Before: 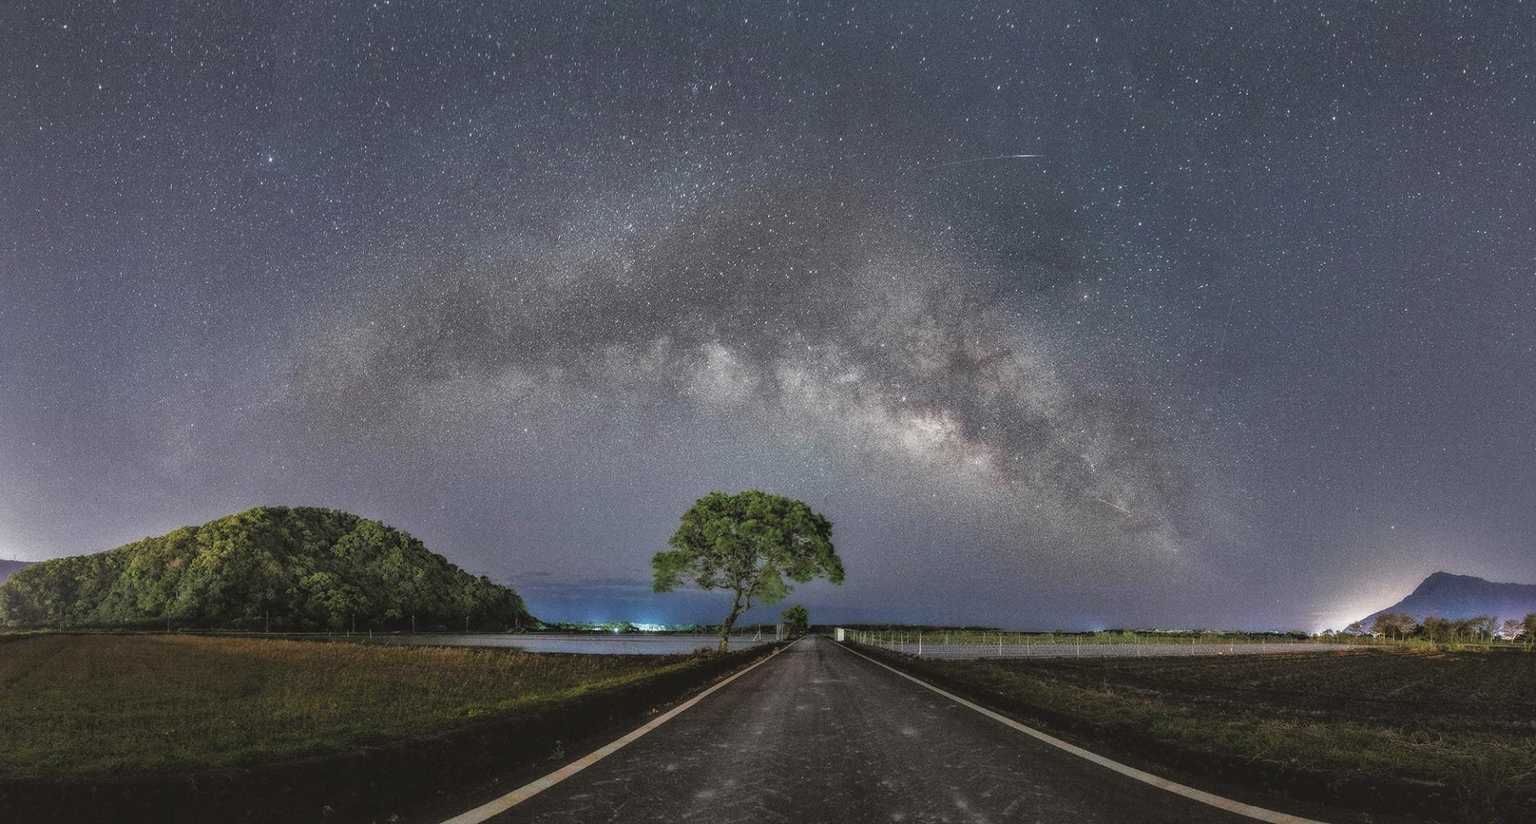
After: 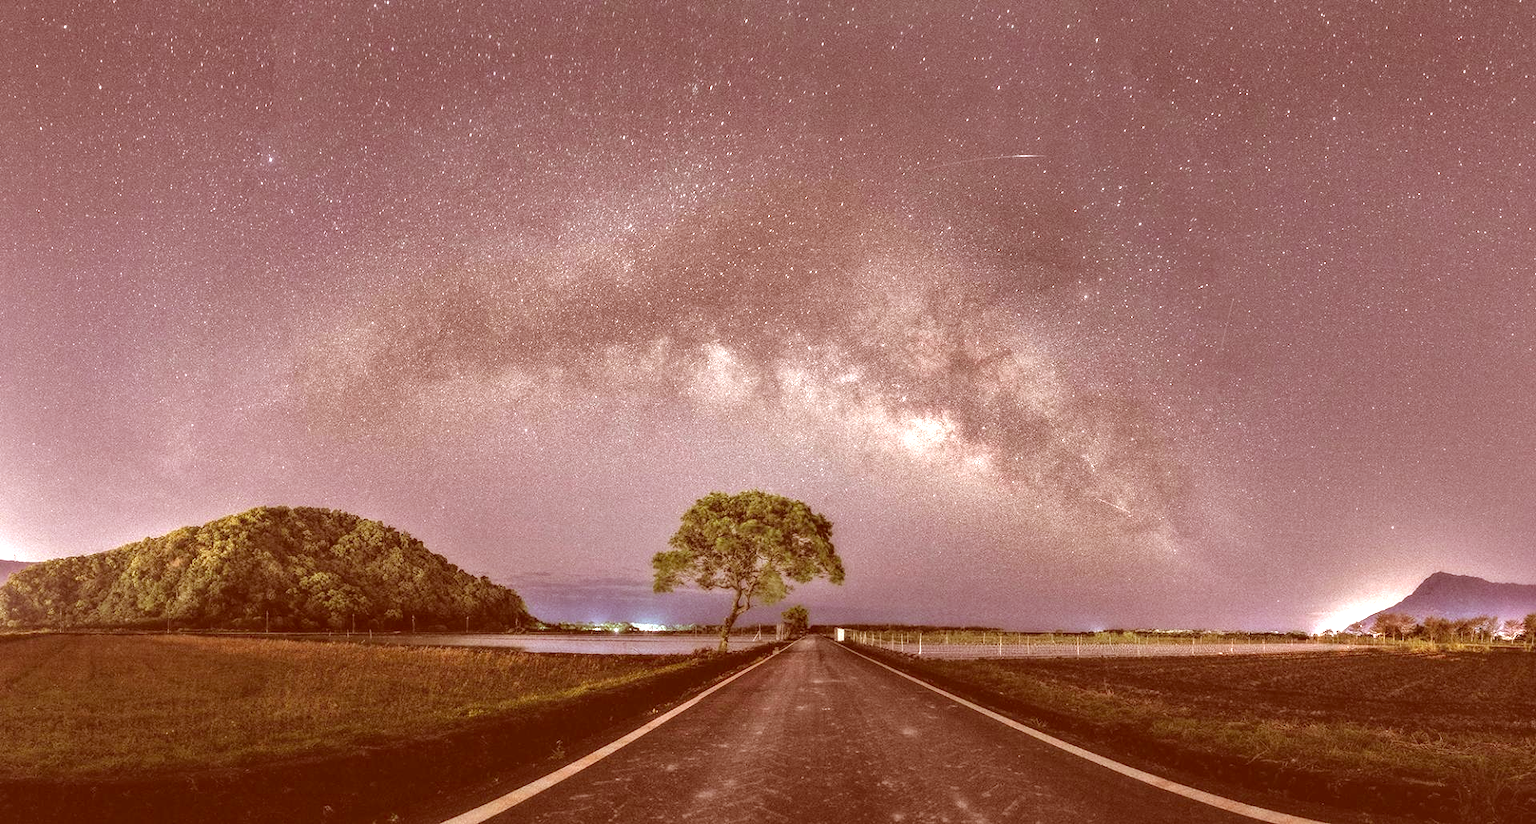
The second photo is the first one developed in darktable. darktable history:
color correction: highlights a* 9.54, highlights b* 8.55, shadows a* 39.5, shadows b* 39.23, saturation 0.813
exposure: black level correction 0, exposure 1.099 EV, compensate exposure bias true, compensate highlight preservation false
